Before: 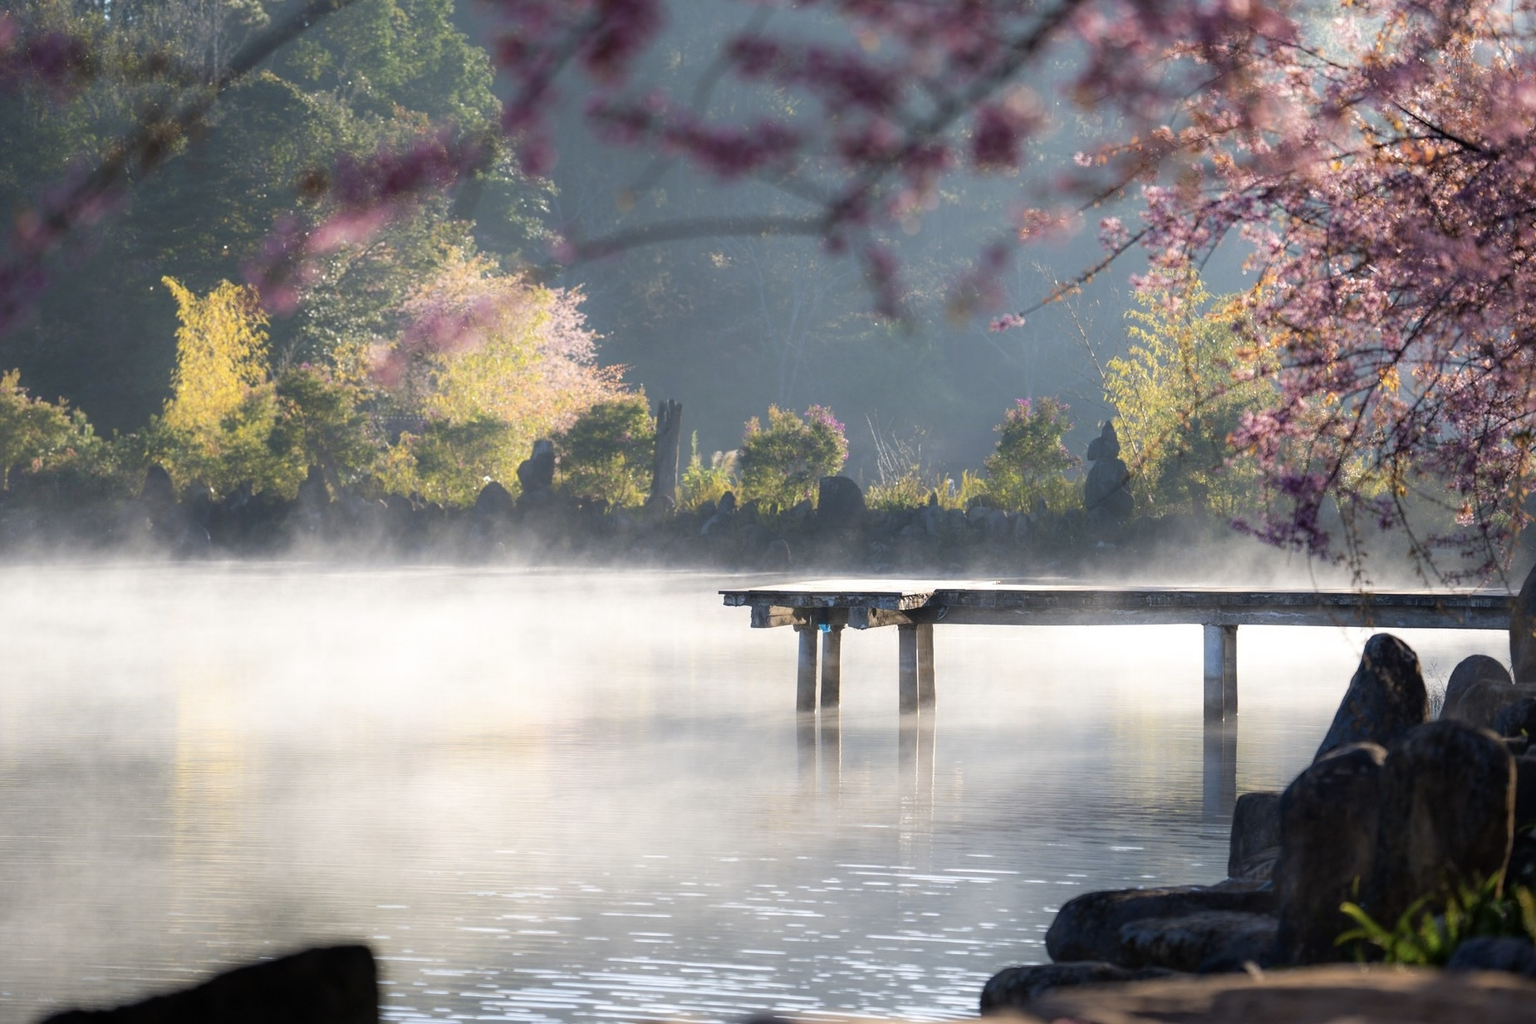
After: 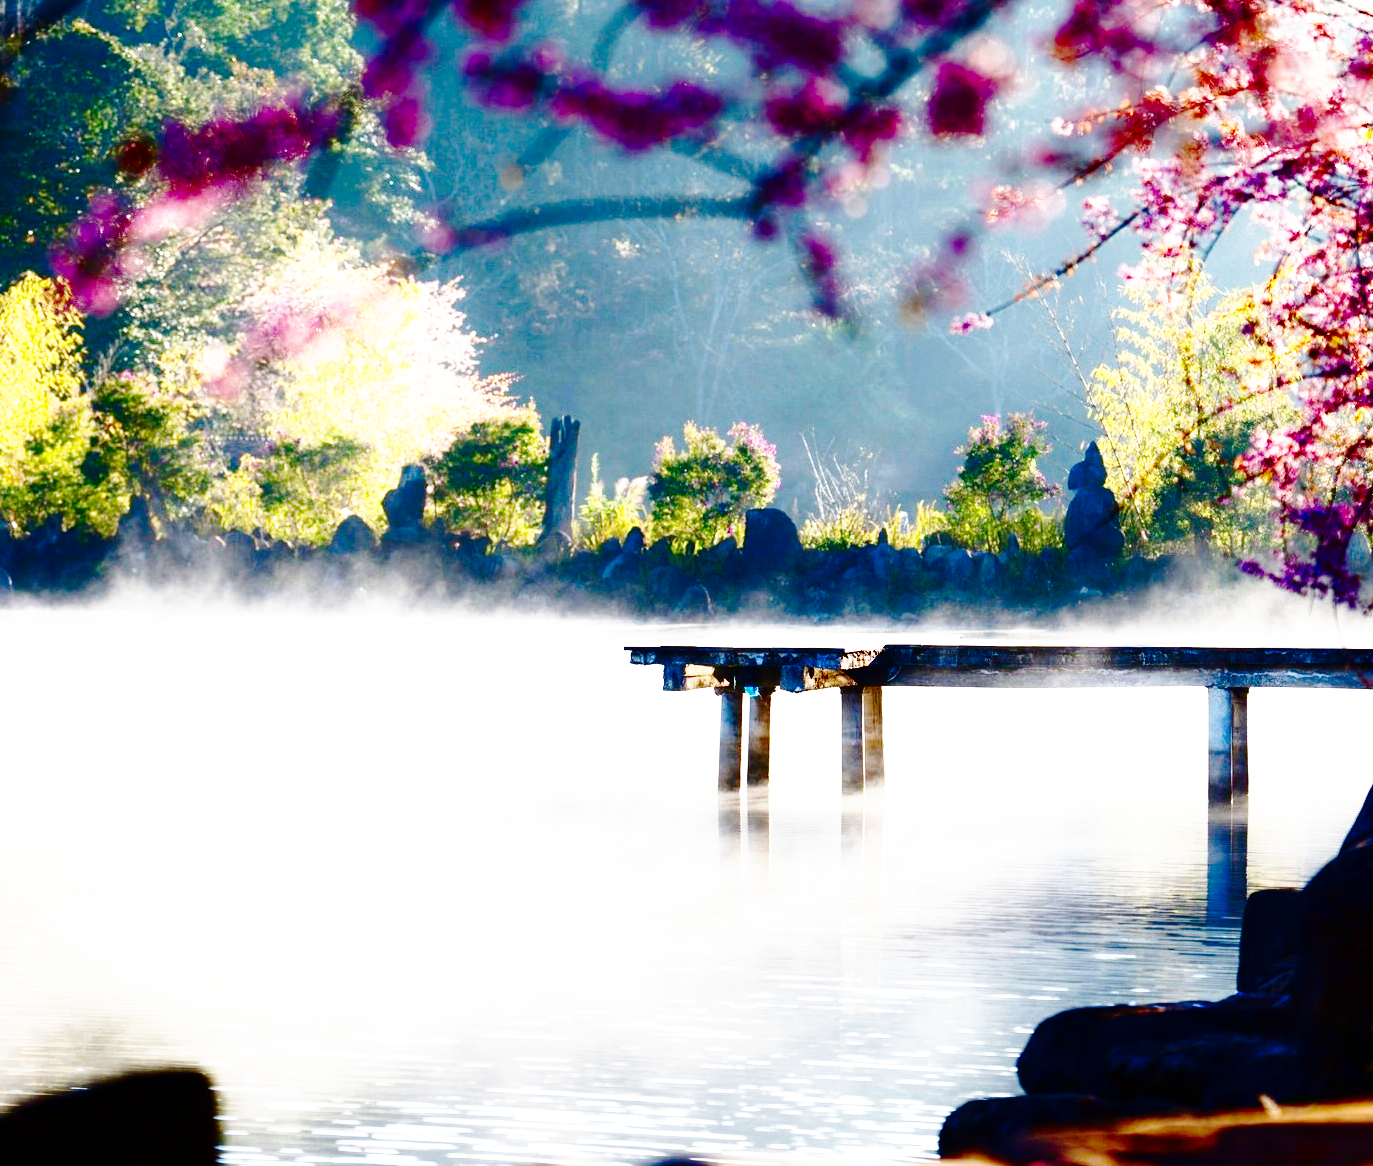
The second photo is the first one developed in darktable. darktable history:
crop and rotate: left 13.086%, top 5.411%, right 12.611%
contrast brightness saturation: brightness -0.985, saturation 0.988
base curve: curves: ch0 [(0, 0.015) (0.085, 0.116) (0.134, 0.298) (0.19, 0.545) (0.296, 0.764) (0.599, 0.982) (1, 1)], preserve colors none
exposure: black level correction 0.001, exposure 0.498 EV, compensate exposure bias true, compensate highlight preservation false
